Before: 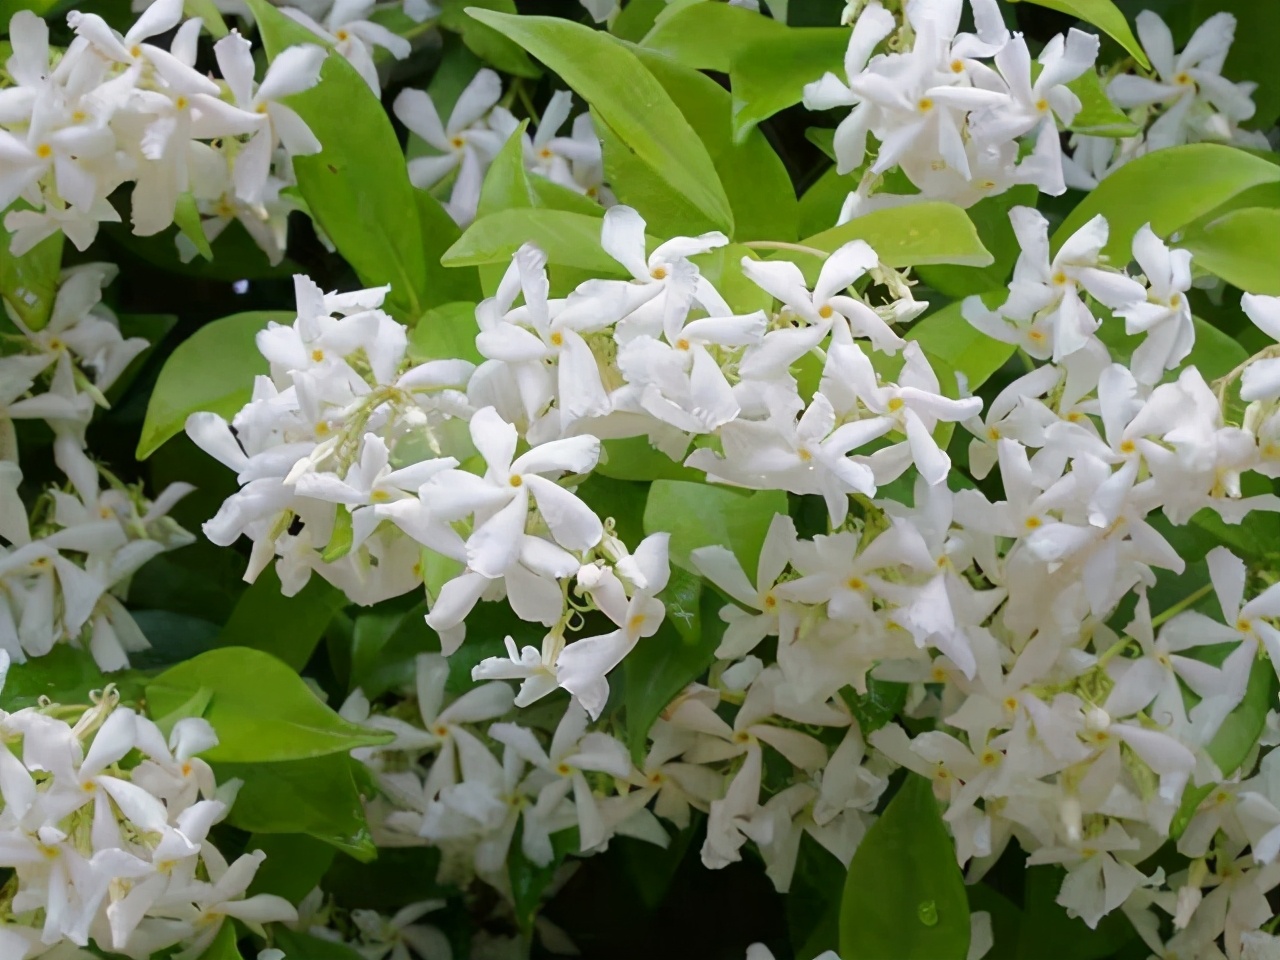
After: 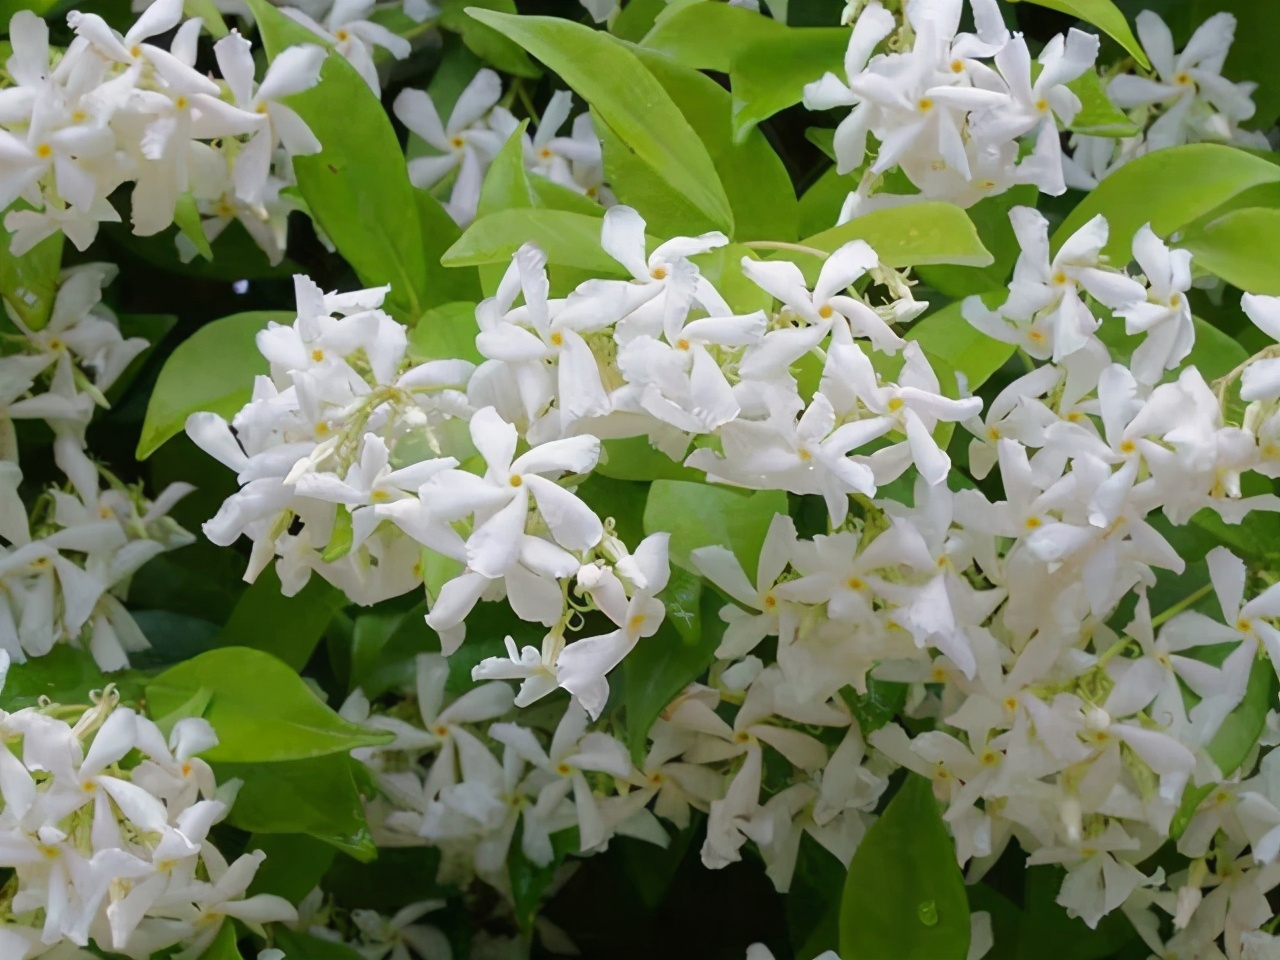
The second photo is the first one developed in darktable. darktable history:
local contrast: mode bilateral grid, contrast 100, coarseness 99, detail 89%, midtone range 0.2
